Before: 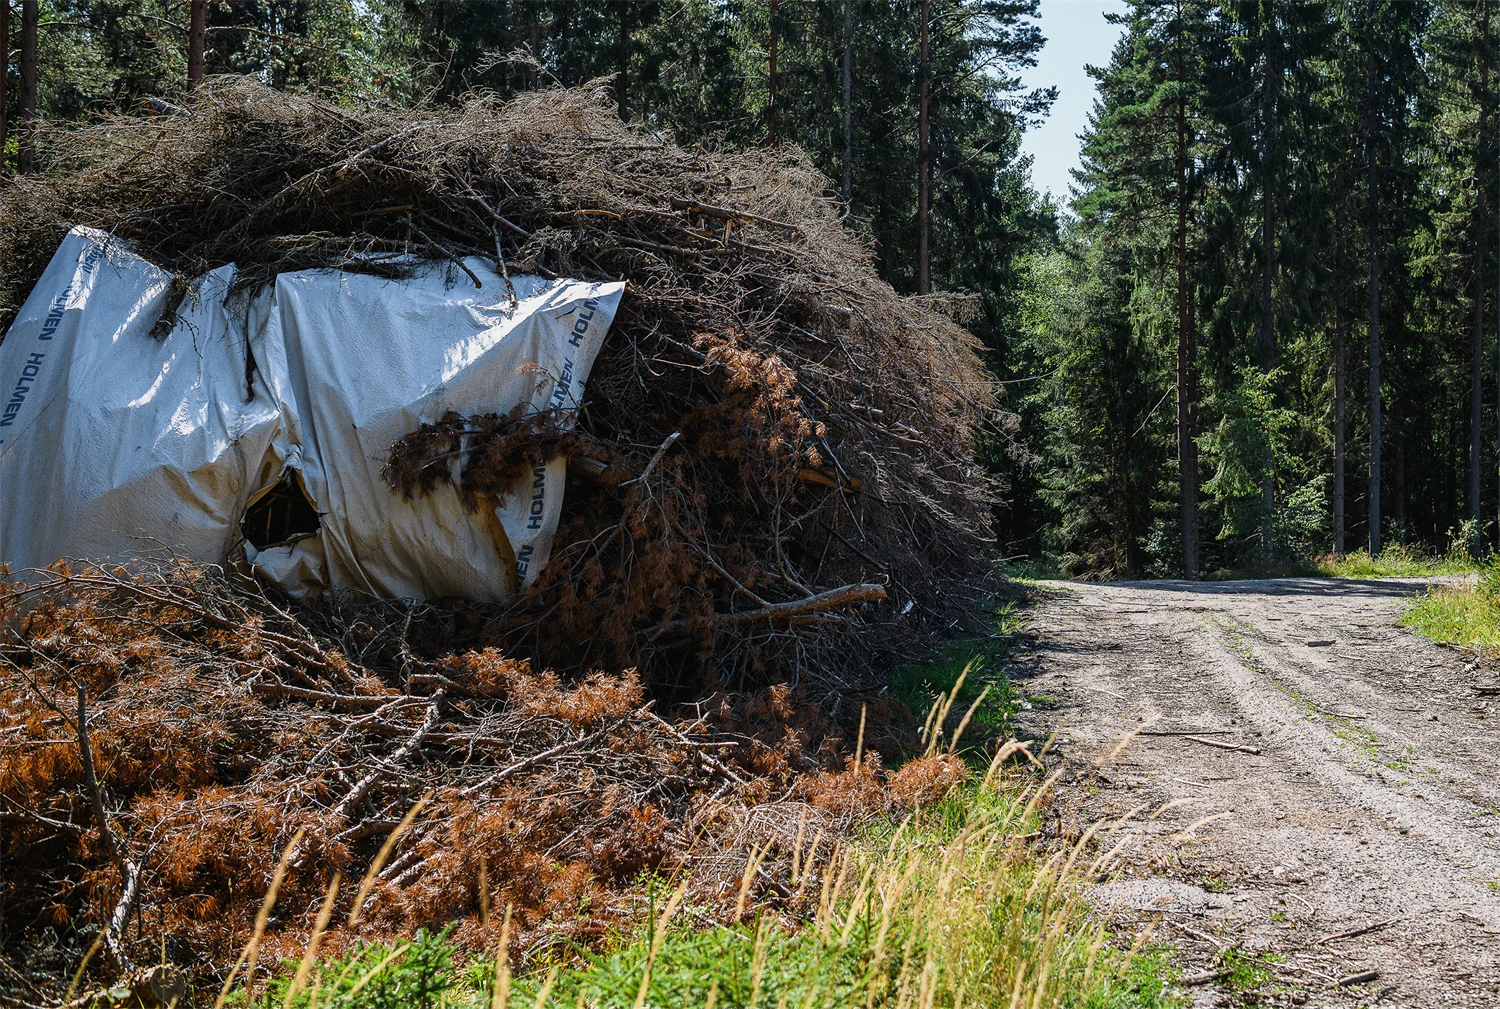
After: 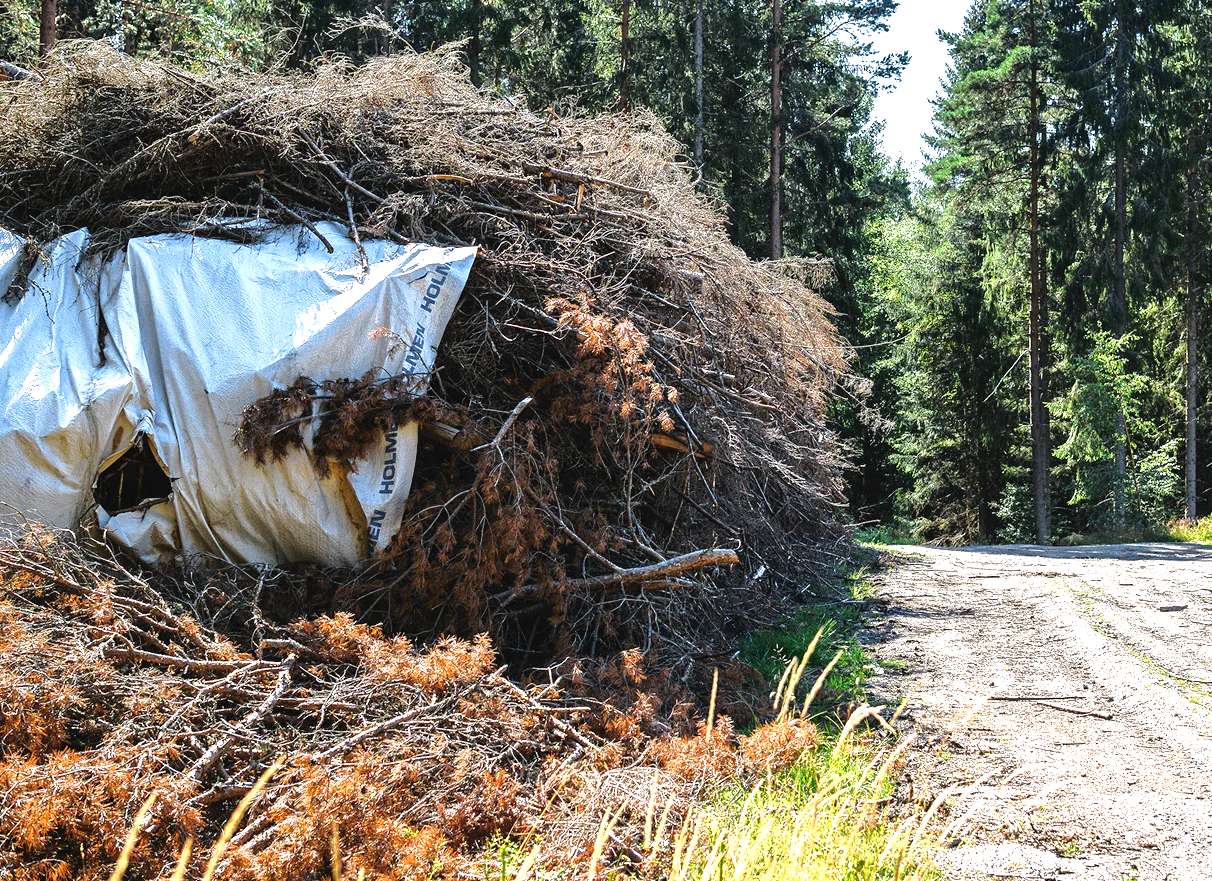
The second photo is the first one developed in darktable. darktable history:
tone curve: curves: ch0 [(0, 0.021) (0.059, 0.053) (0.197, 0.191) (0.32, 0.311) (0.495, 0.505) (0.725, 0.731) (0.89, 0.919) (1, 1)]; ch1 [(0, 0) (0.094, 0.081) (0.285, 0.299) (0.401, 0.424) (0.453, 0.439) (0.495, 0.496) (0.54, 0.55) (0.615, 0.637) (0.657, 0.683) (1, 1)]; ch2 [(0, 0) (0.257, 0.217) (0.43, 0.421) (0.498, 0.507) (0.547, 0.539) (0.595, 0.56) (0.644, 0.599) (1, 1)], preserve colors none
exposure: black level correction 0, exposure 1.2 EV, compensate highlight preservation false
tone equalizer: -8 EV 0.023 EV, -7 EV -0.042 EV, -6 EV 0.023 EV, -5 EV 0.049 EV, -4 EV 0.285 EV, -3 EV 0.63 EV, -2 EV 0.577 EV, -1 EV 0.191 EV, +0 EV 0.038 EV
crop: left 9.921%, top 3.47%, right 9.242%, bottom 9.172%
